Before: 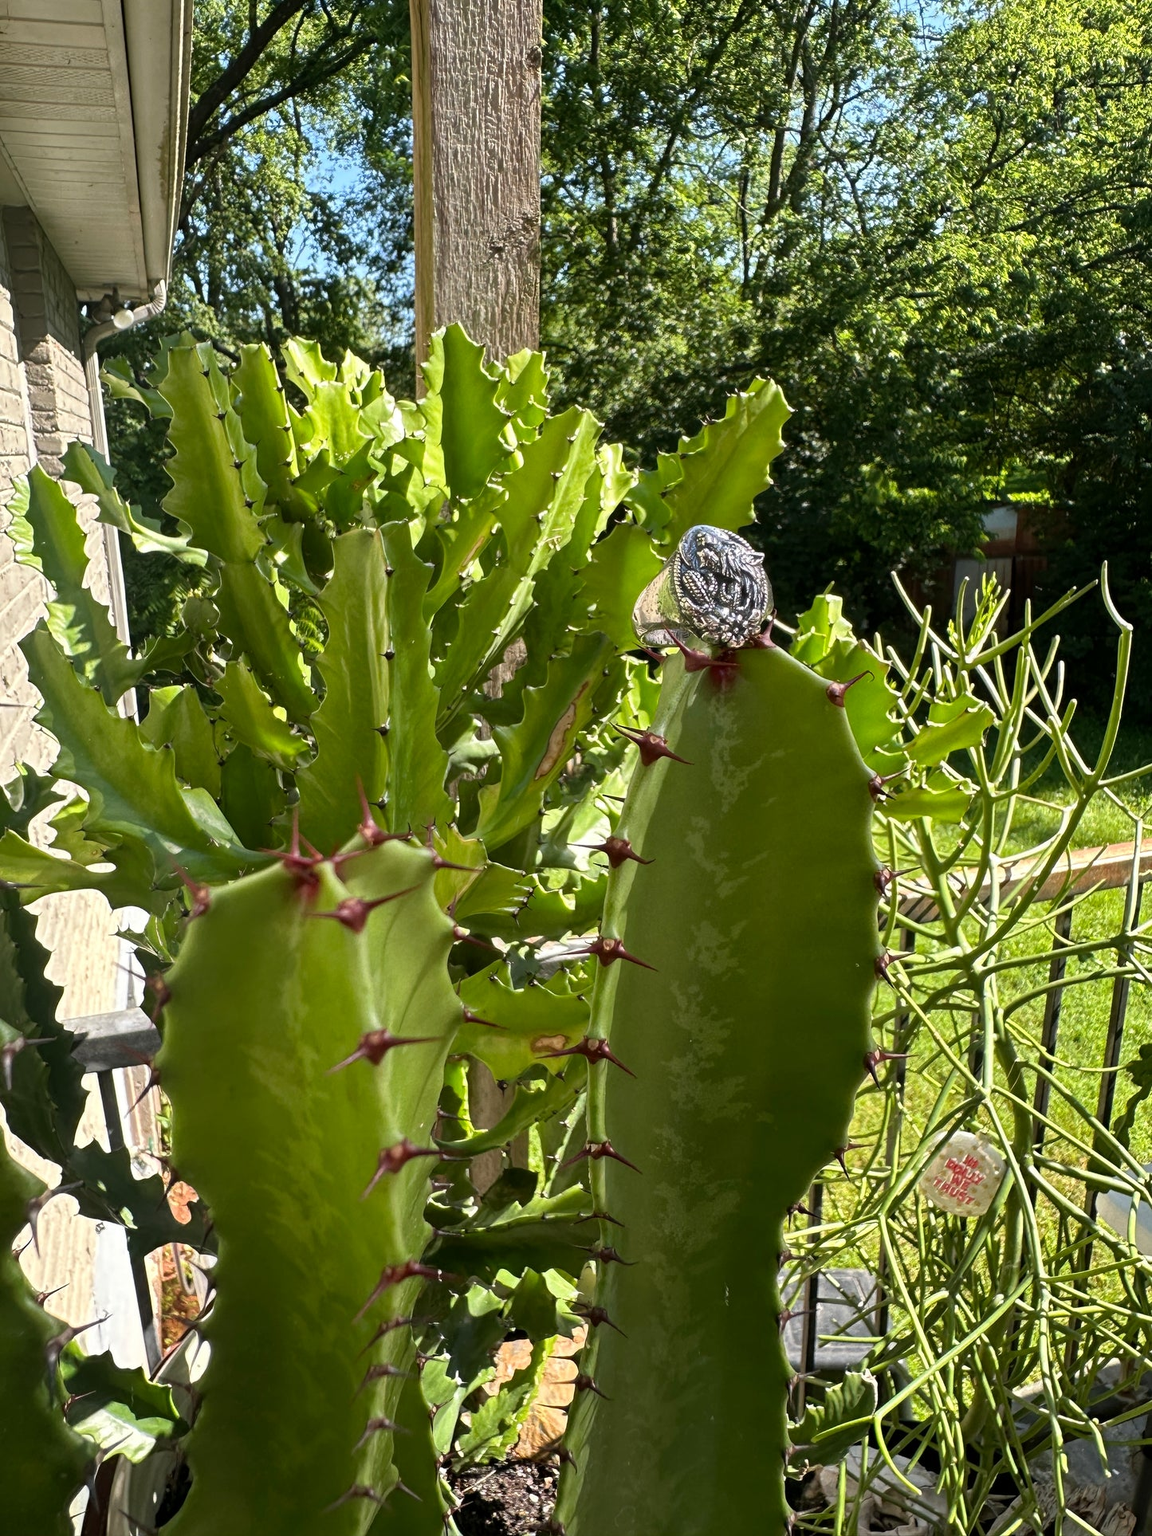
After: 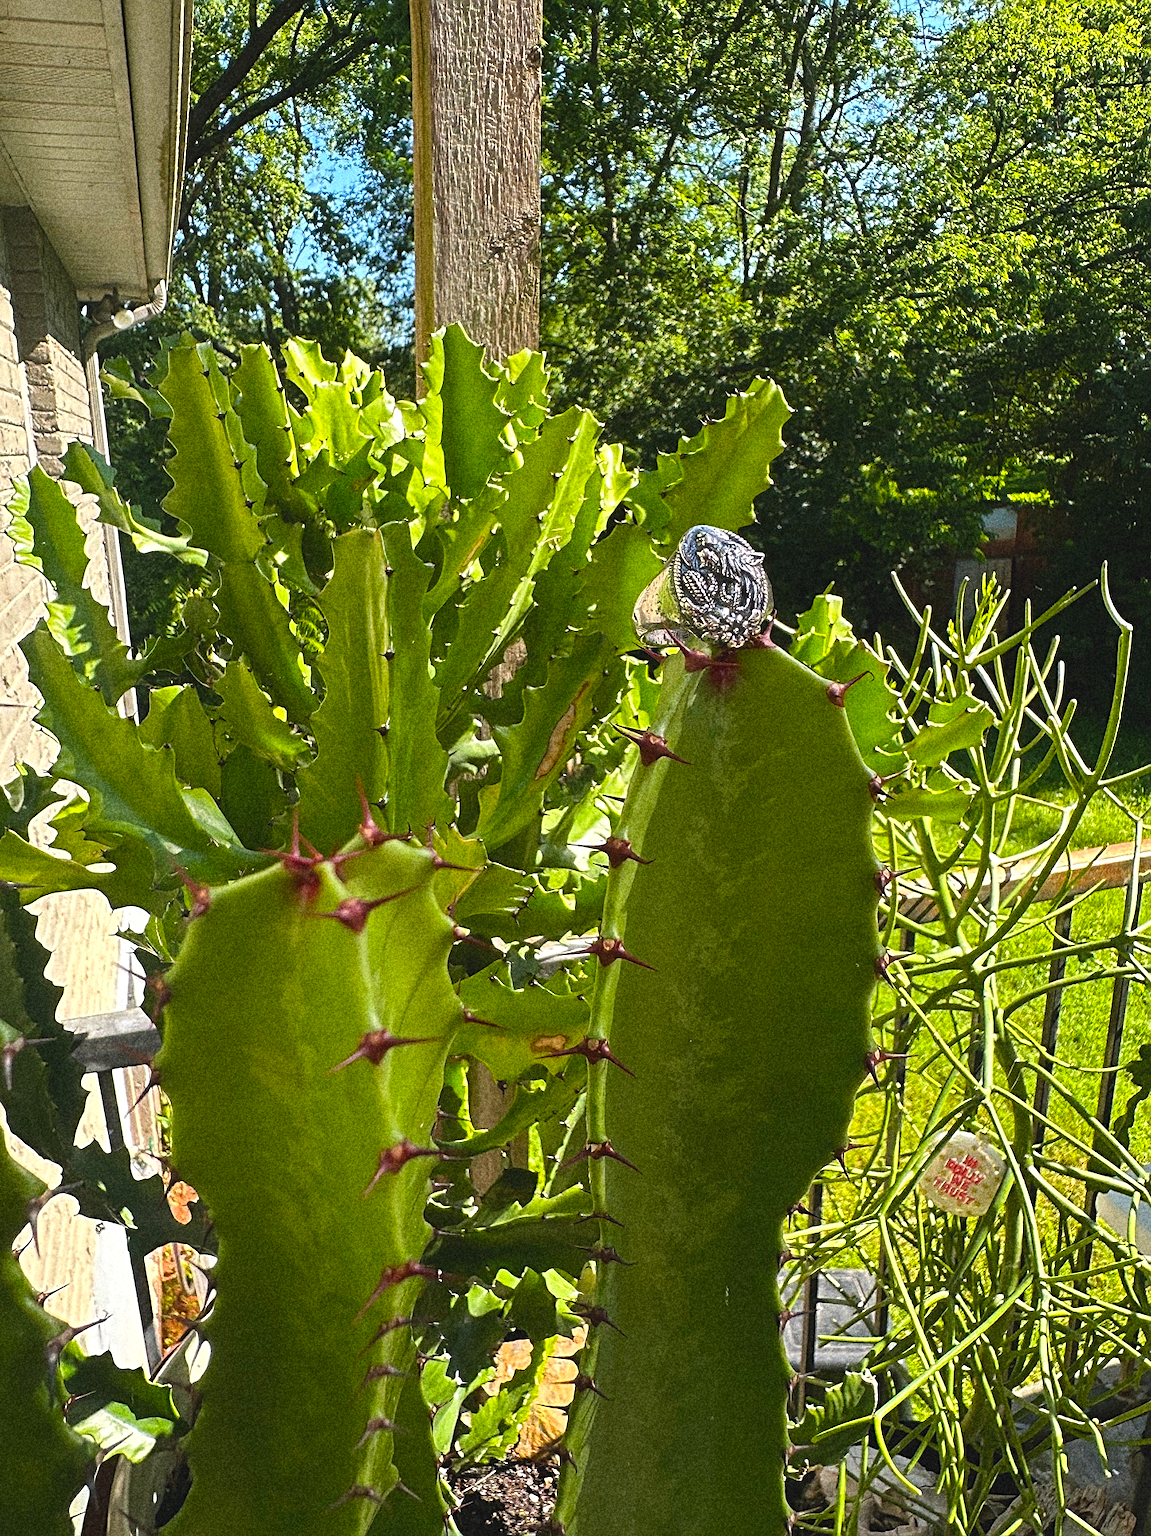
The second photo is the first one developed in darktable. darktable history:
exposure: black level correction -0.008, exposure 0.067 EV, compensate highlight preservation false
sharpen: on, module defaults
grain: coarseness 14.49 ISO, strength 48.04%, mid-tones bias 35%
rotate and perspective: automatic cropping original format, crop left 0, crop top 0
color balance rgb: perceptual saturation grading › global saturation 25%, global vibrance 20%
